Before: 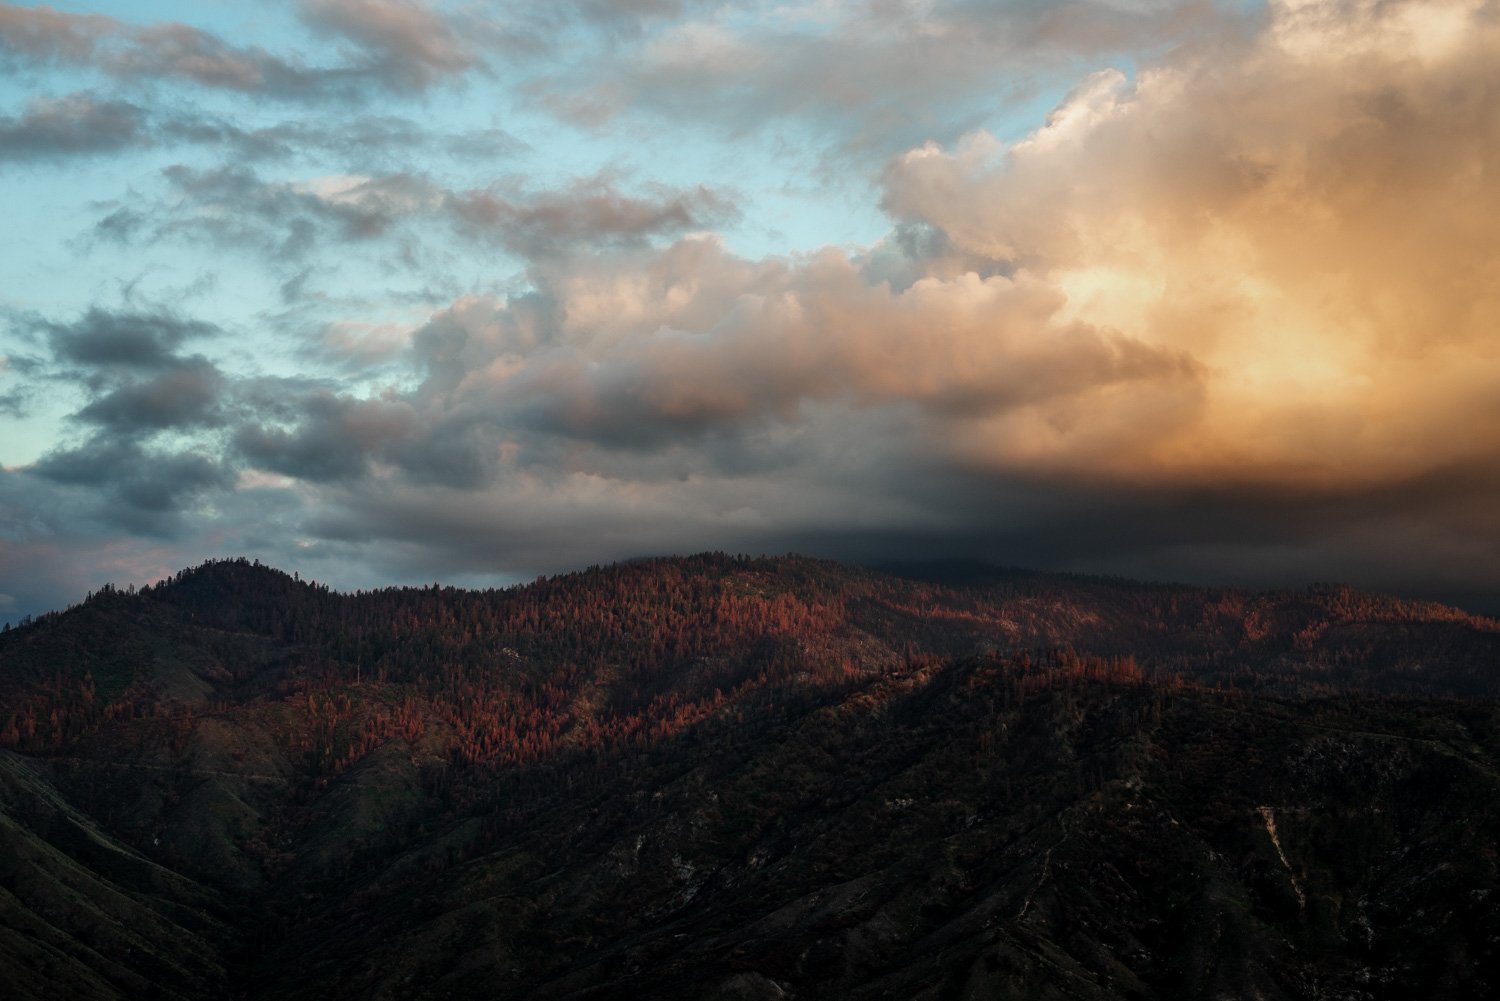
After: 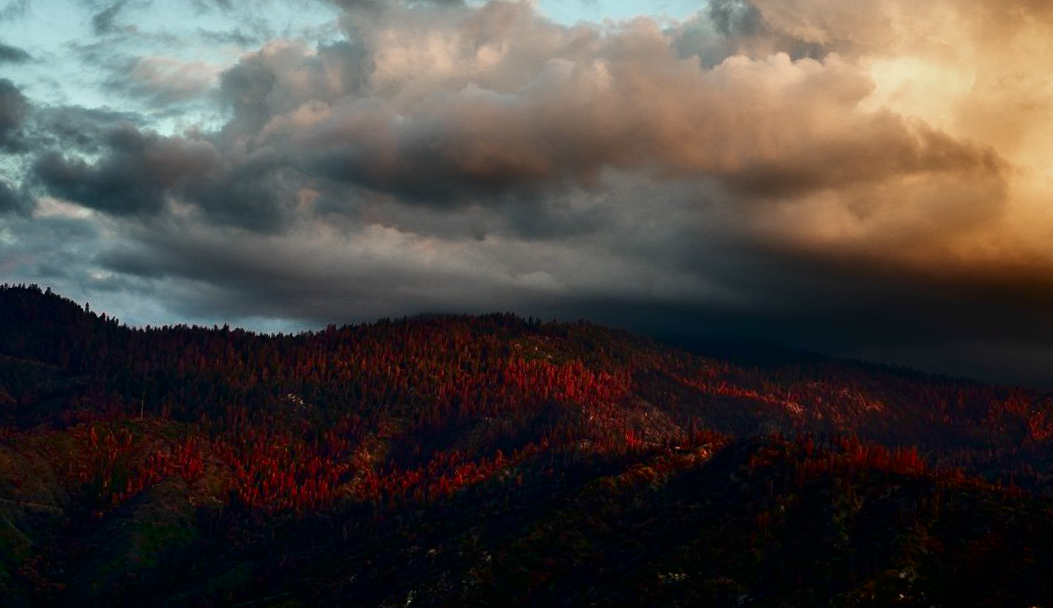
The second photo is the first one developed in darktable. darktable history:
crop and rotate: angle -4.13°, left 9.864%, top 20.851%, right 12.512%, bottom 11.975%
contrast brightness saturation: contrast 0.187, brightness -0.231, saturation 0.117
shadows and highlights: shadows 53.13, soften with gaussian
